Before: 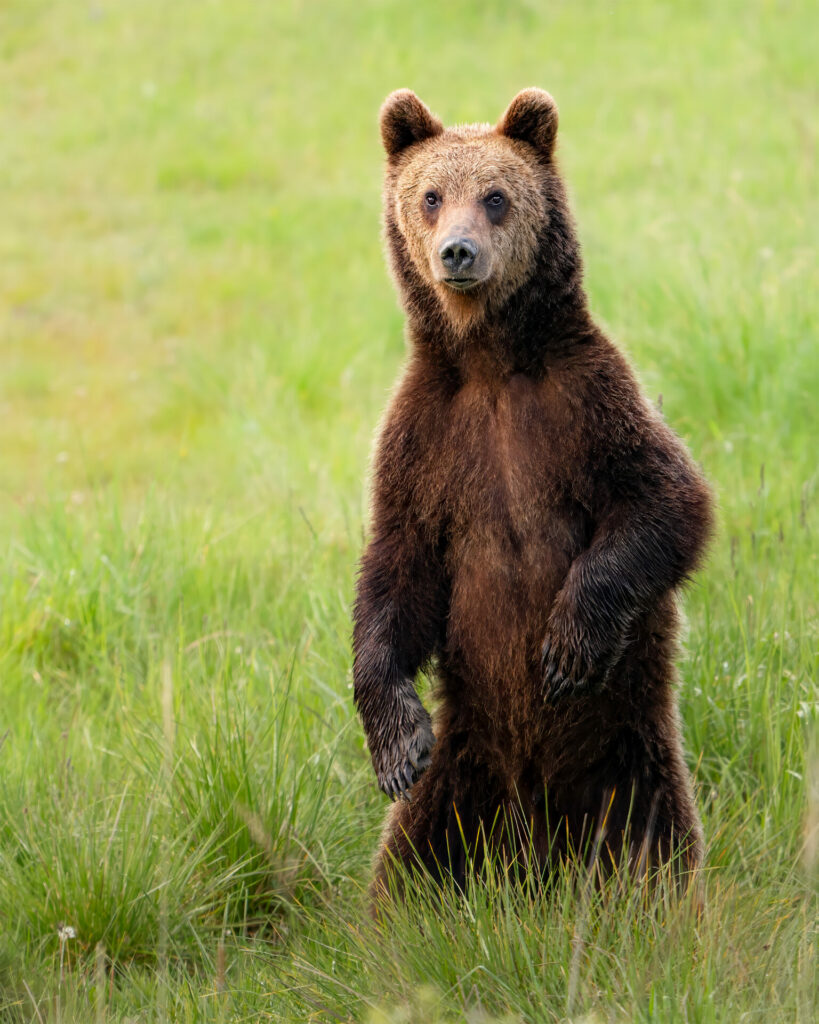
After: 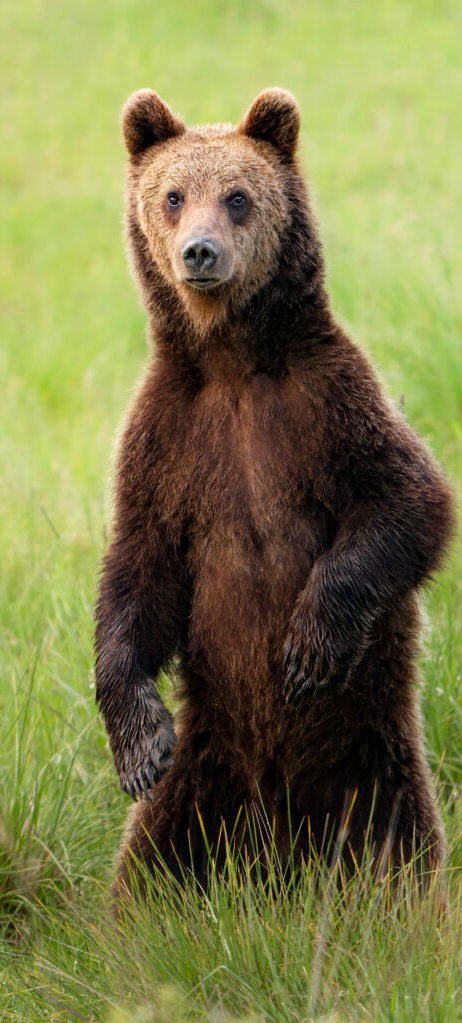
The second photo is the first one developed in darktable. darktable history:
crop: left 31.53%, top 0.002%, right 12.013%
